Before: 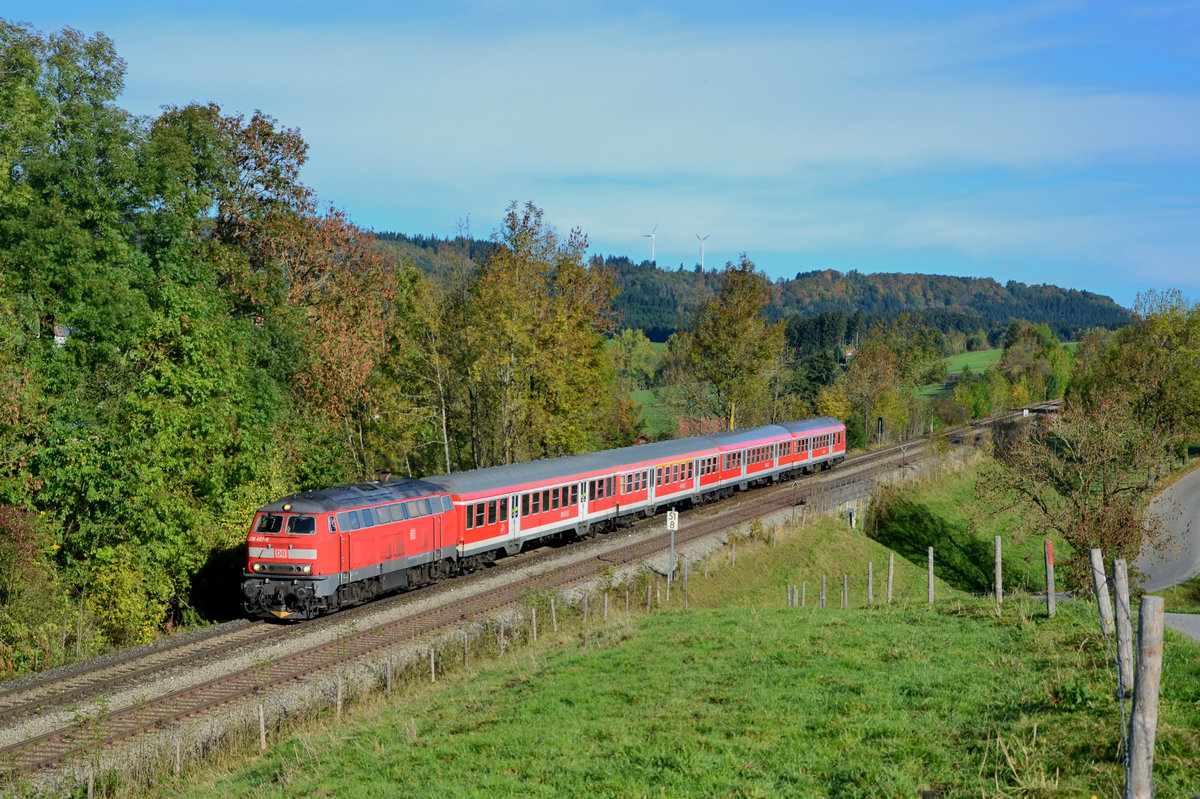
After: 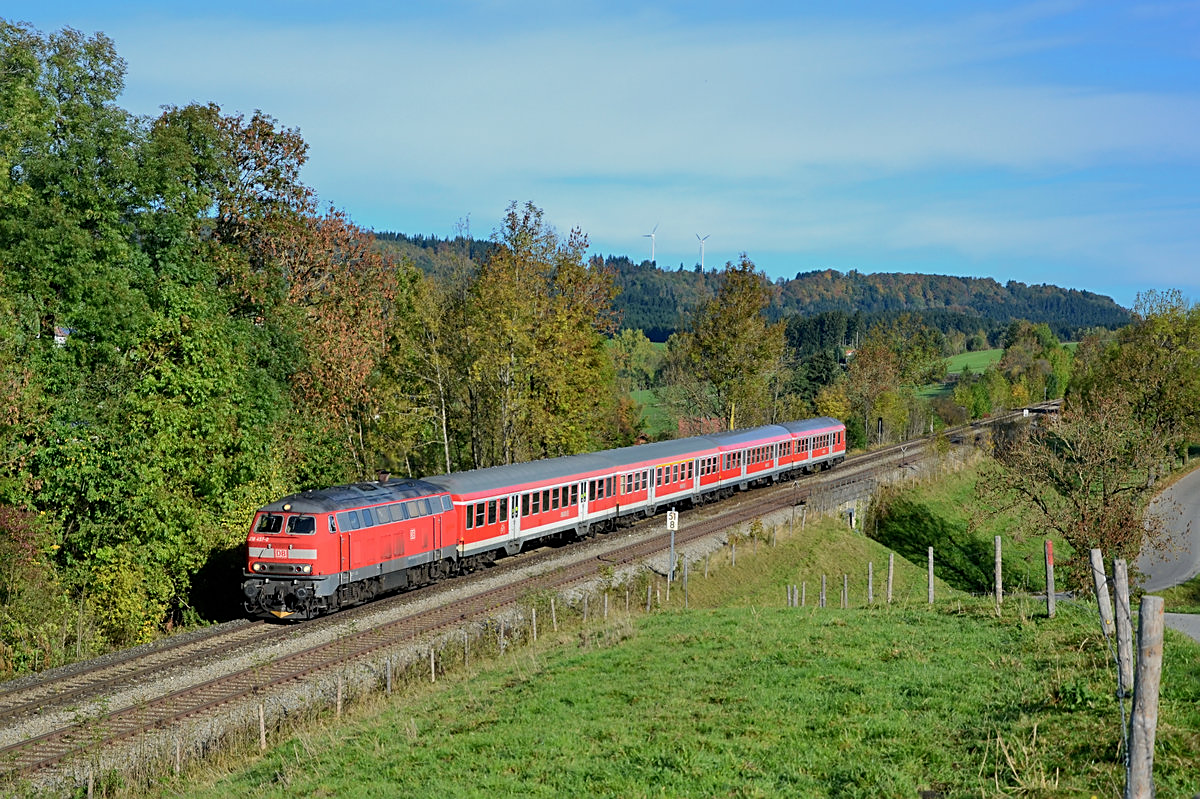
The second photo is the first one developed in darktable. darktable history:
color balance: input saturation 99%
sharpen: on, module defaults
